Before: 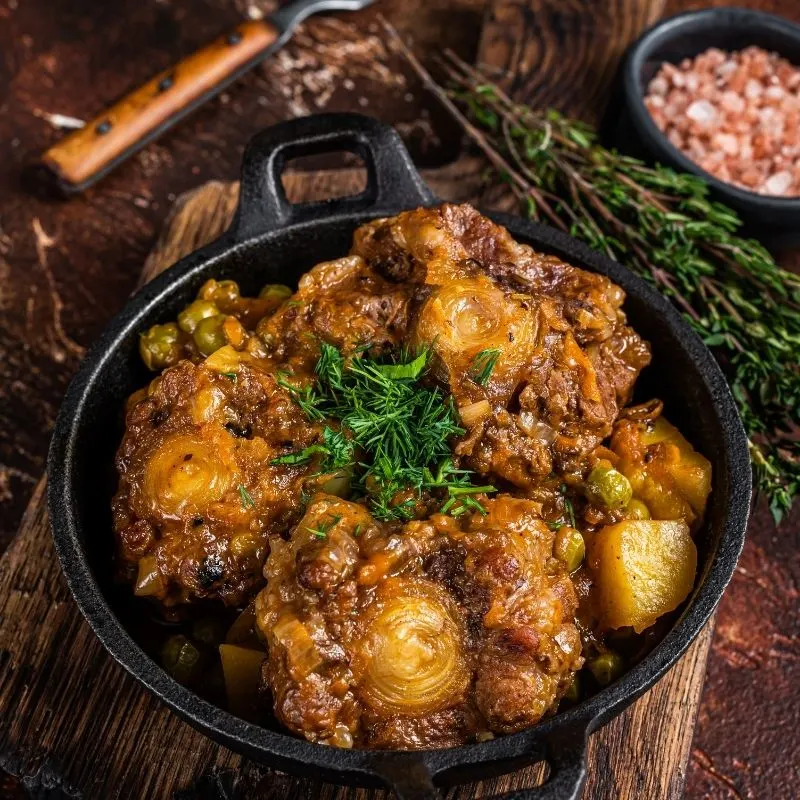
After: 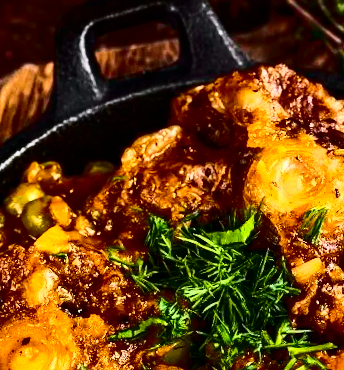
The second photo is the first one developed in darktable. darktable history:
crop: left 20.248%, top 10.86%, right 35.675%, bottom 34.321%
contrast brightness saturation: contrast 0.4, brightness 0.1, saturation 0.21
tone curve: curves: ch0 [(0.003, 0) (0.066, 0.023) (0.154, 0.082) (0.281, 0.221) (0.405, 0.389) (0.517, 0.553) (0.716, 0.743) (0.822, 0.882) (1, 1)]; ch1 [(0, 0) (0.164, 0.115) (0.337, 0.332) (0.39, 0.398) (0.464, 0.461) (0.501, 0.5) (0.521, 0.526) (0.571, 0.606) (0.656, 0.677) (0.723, 0.731) (0.811, 0.796) (1, 1)]; ch2 [(0, 0) (0.337, 0.382) (0.464, 0.476) (0.501, 0.502) (0.527, 0.54) (0.556, 0.567) (0.575, 0.606) (0.659, 0.736) (1, 1)], color space Lab, independent channels, preserve colors none
rotate and perspective: rotation -5°, crop left 0.05, crop right 0.952, crop top 0.11, crop bottom 0.89
